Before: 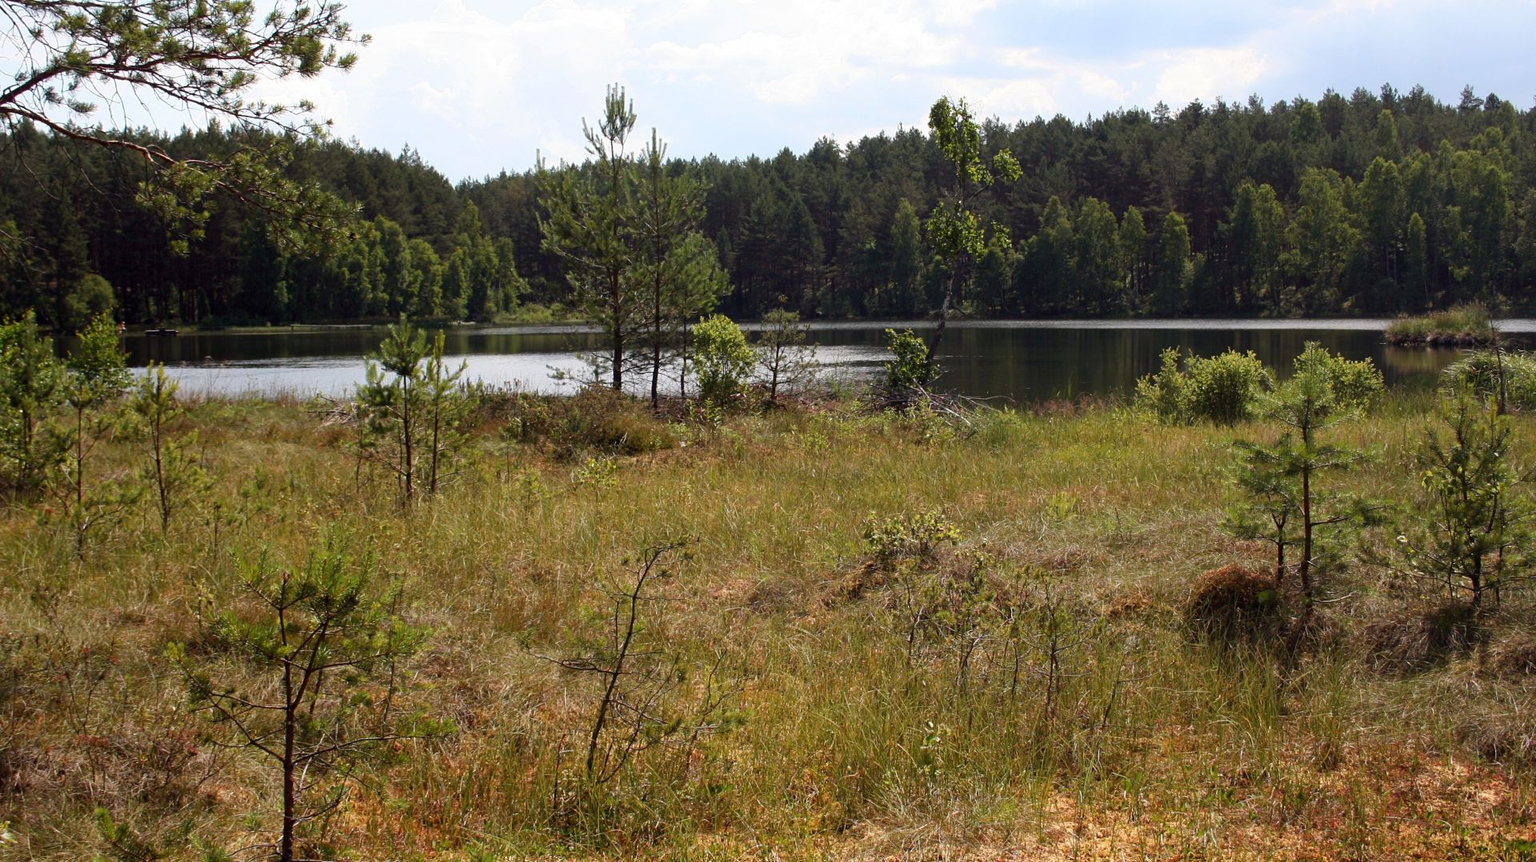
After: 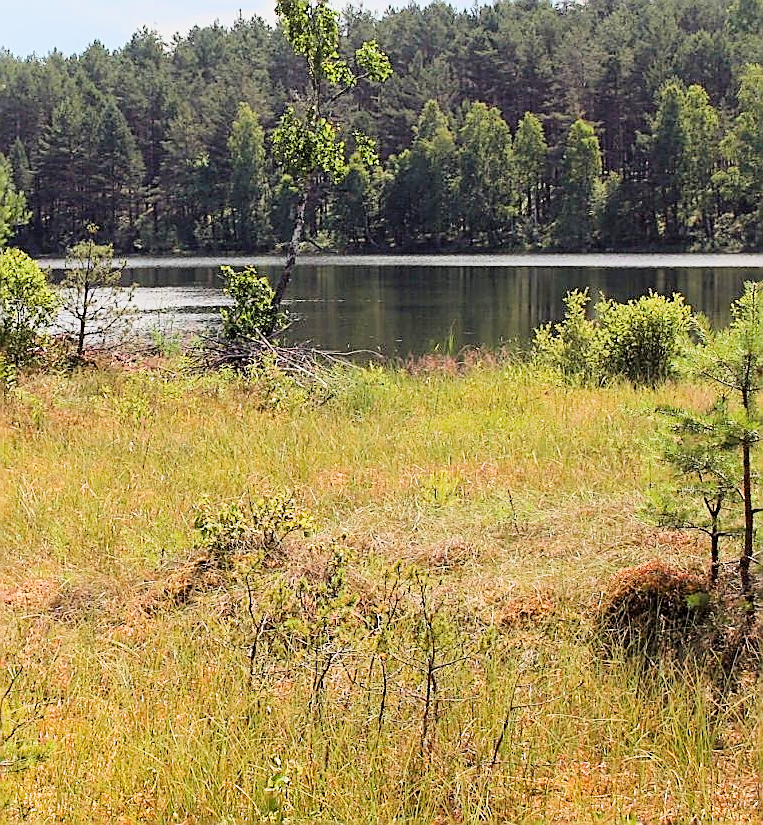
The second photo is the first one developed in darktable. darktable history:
exposure: exposure 2.006 EV, compensate highlight preservation false
sharpen: radius 1.379, amount 1.236, threshold 0.849
filmic rgb: black relative exposure -6.18 EV, white relative exposure 6.95 EV, threshold 5.95 EV, hardness 2.26, color science v6 (2022), enable highlight reconstruction true
crop: left 46.158%, top 13.473%, right 14.094%, bottom 9.935%
